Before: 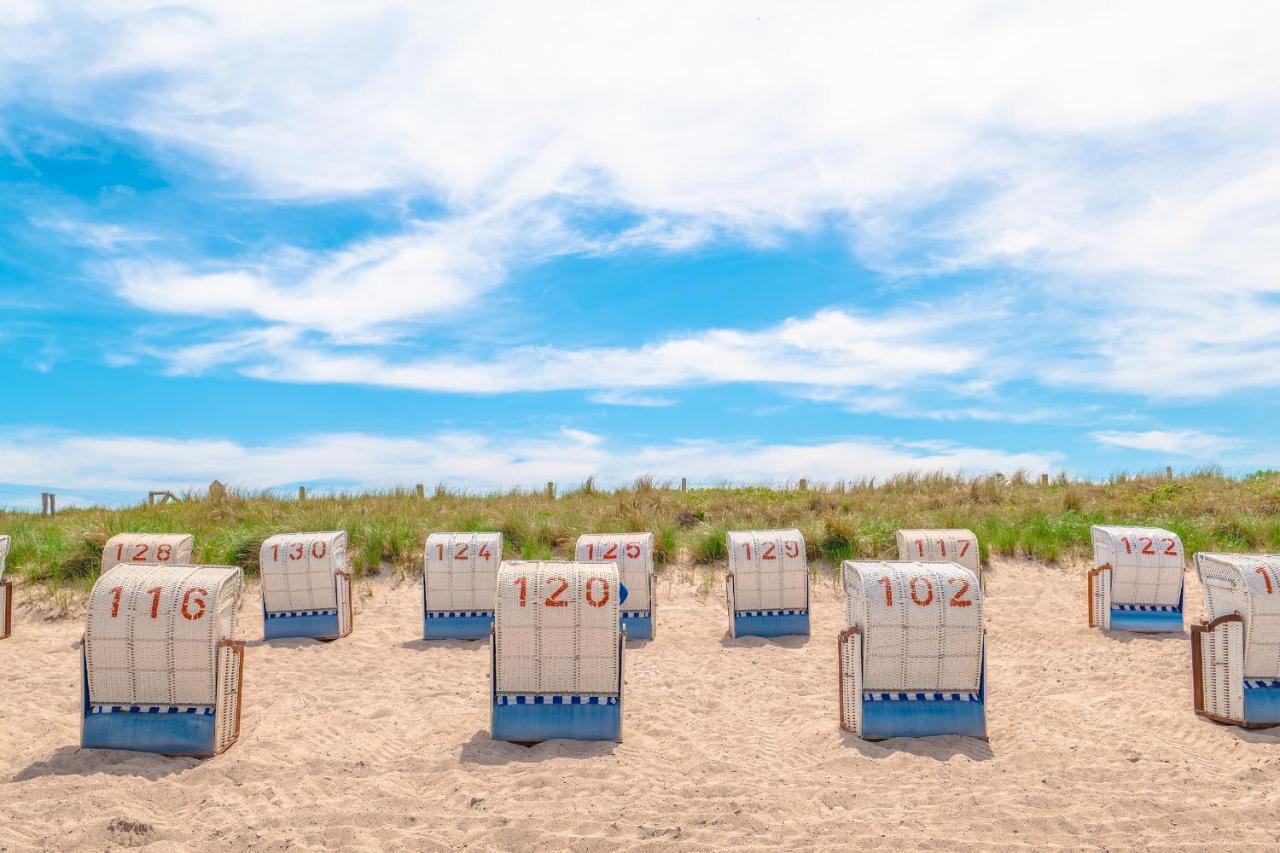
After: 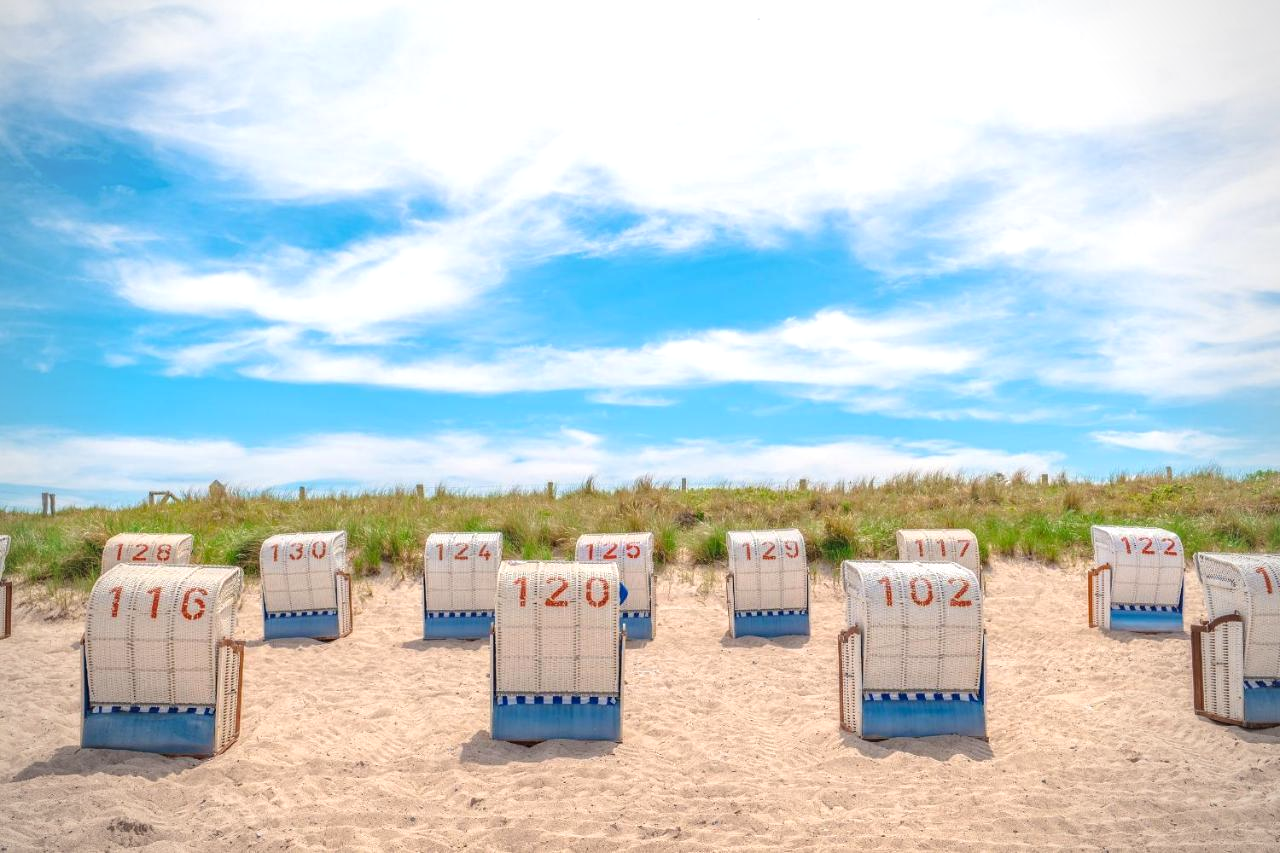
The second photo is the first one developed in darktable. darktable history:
vignetting: fall-off radius 60.92%
levels: levels [0, 0.476, 0.951]
